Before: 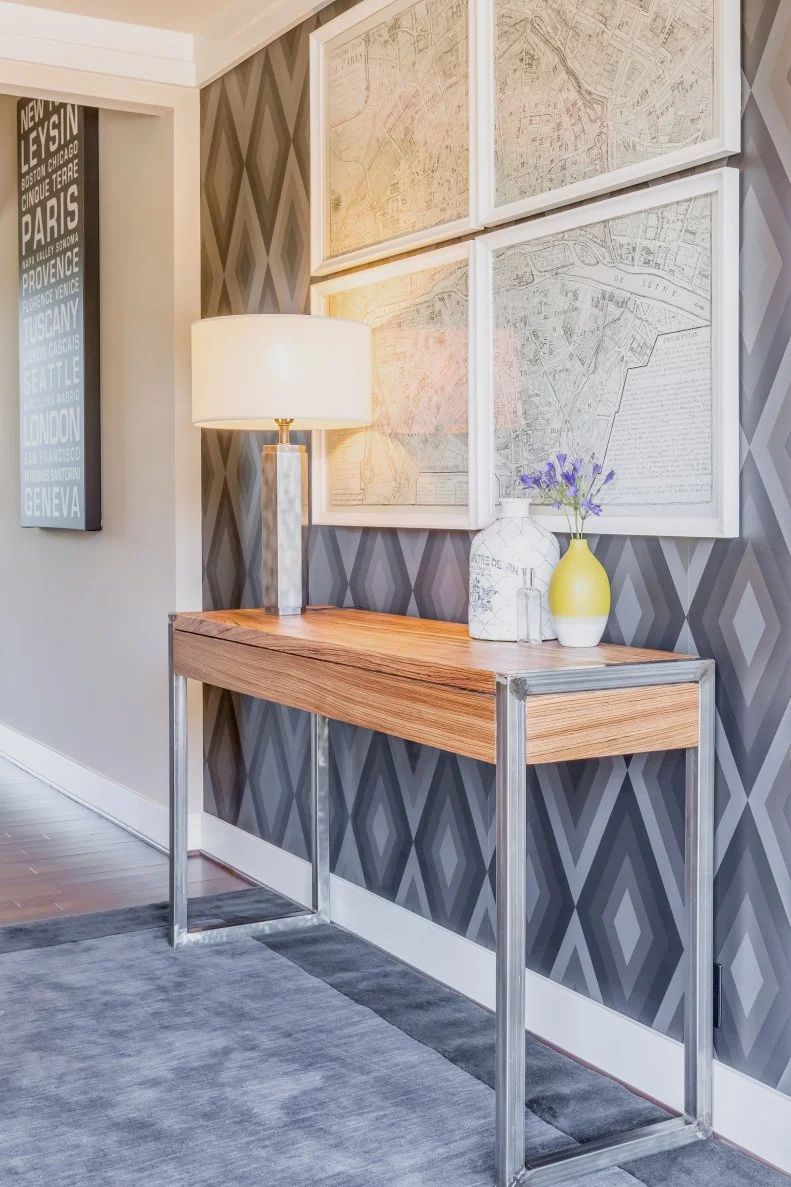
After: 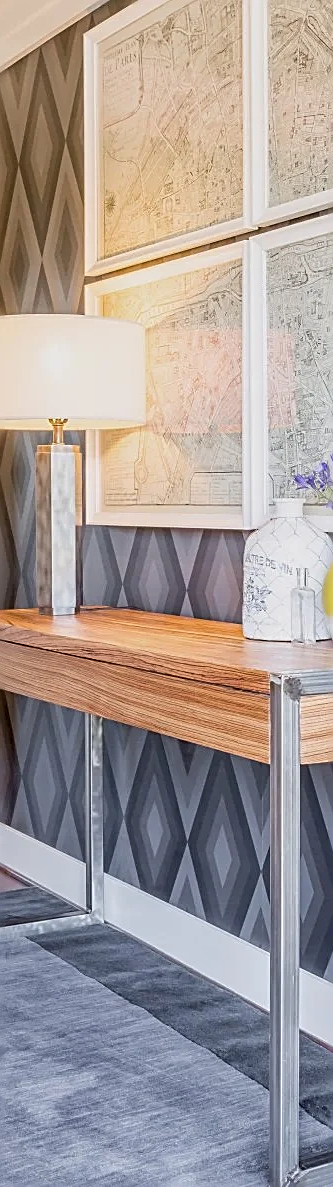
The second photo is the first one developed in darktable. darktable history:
tone equalizer: on, module defaults
sharpen: amount 0.75
crop: left 28.583%, right 29.231%
